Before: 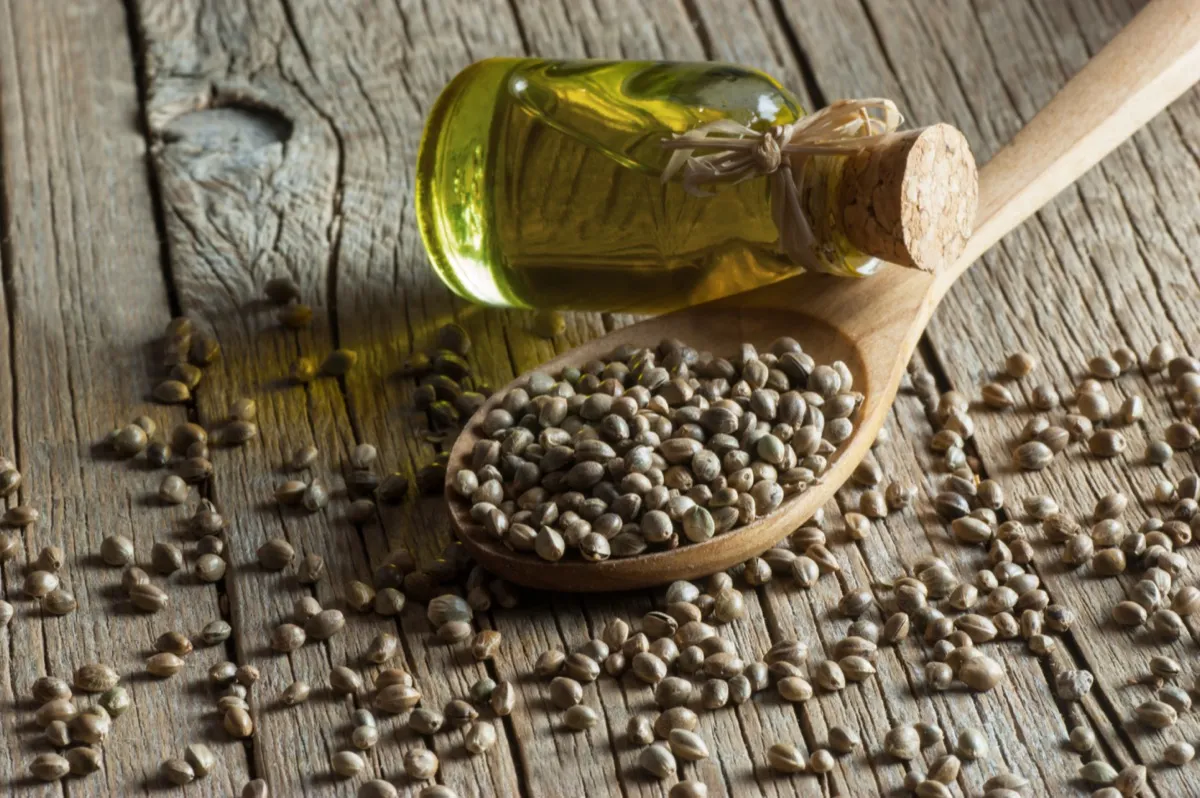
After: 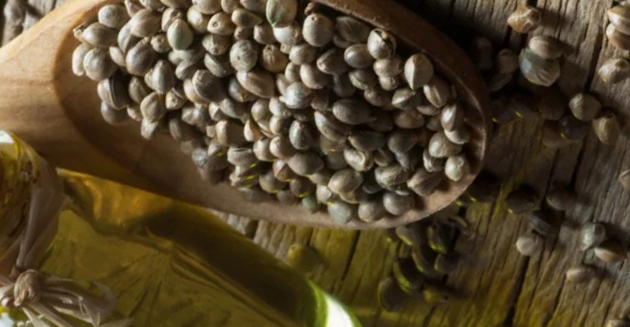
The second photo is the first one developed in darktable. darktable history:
crop and rotate: angle 148.19°, left 9.09%, top 15.622%, right 4.578%, bottom 16.967%
